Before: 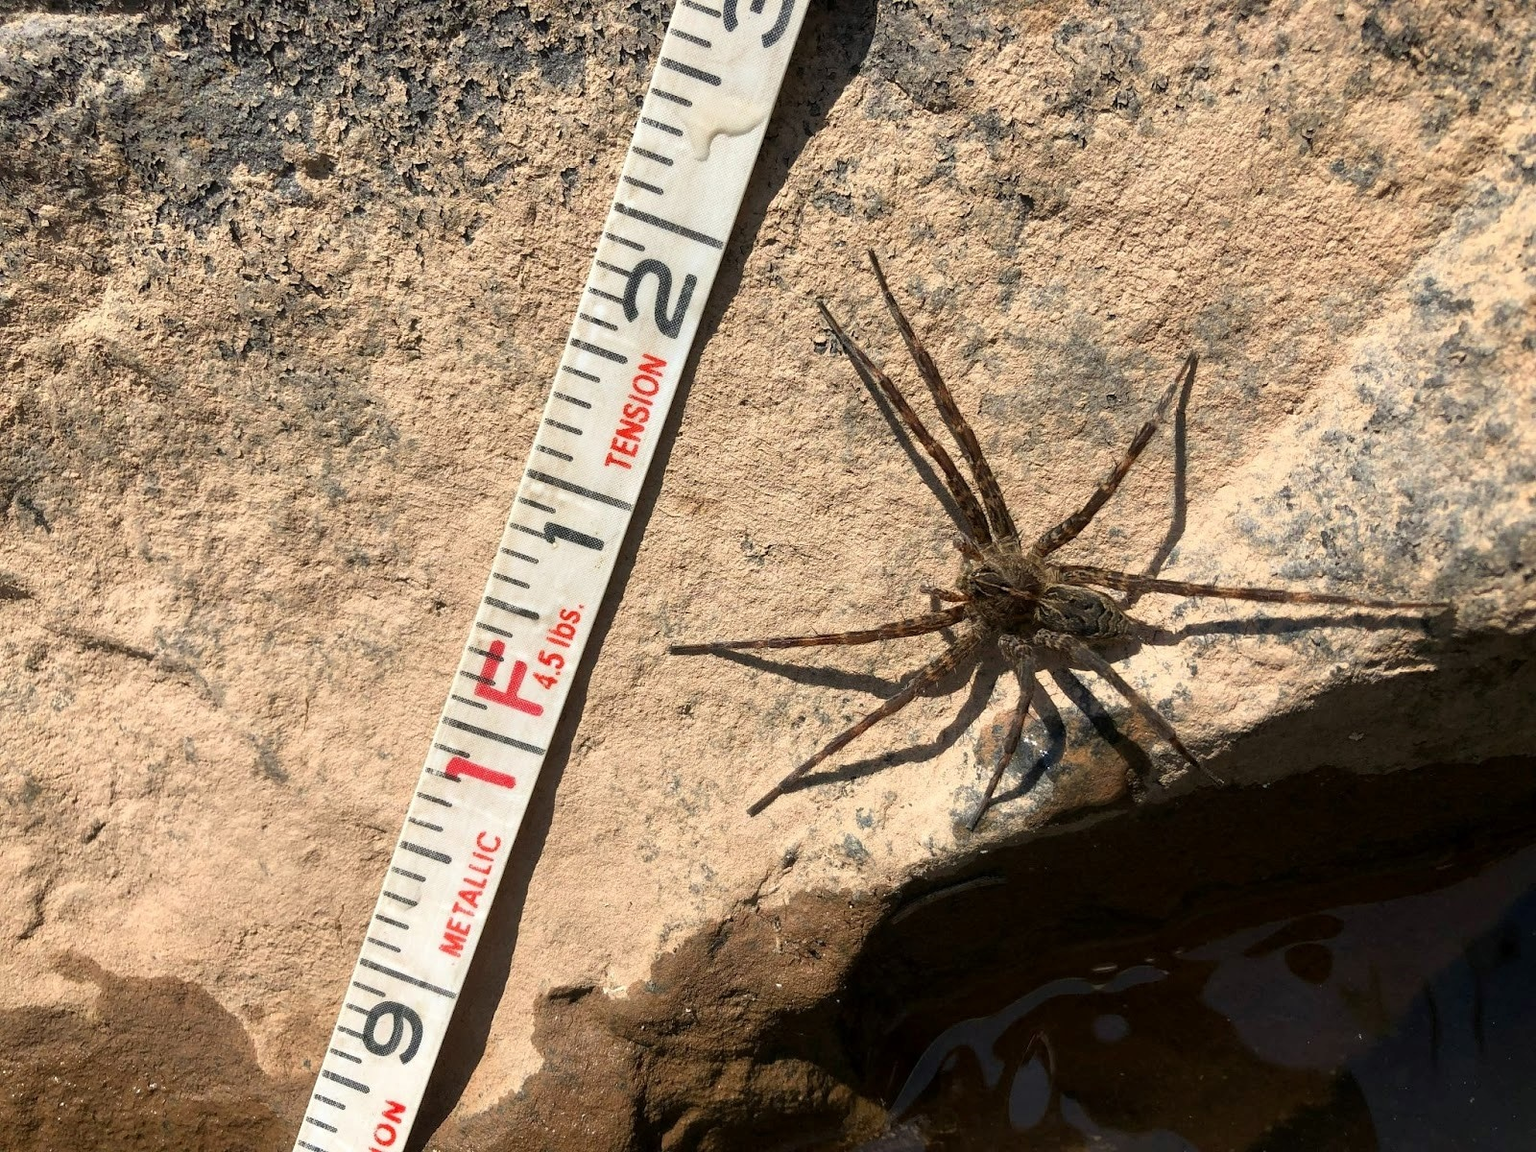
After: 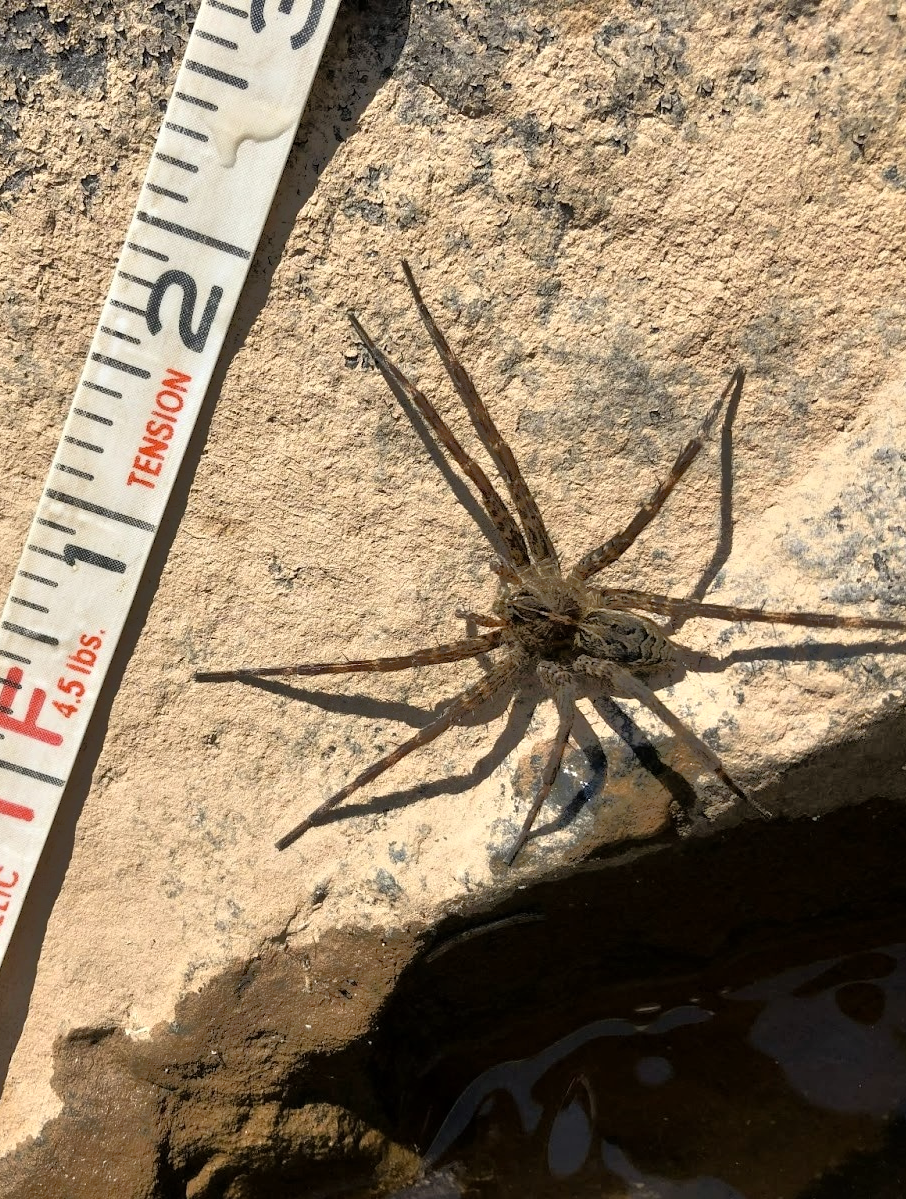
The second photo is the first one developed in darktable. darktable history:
crop: left 31.458%, top 0%, right 11.876%
color contrast: green-magenta contrast 0.81
tone equalizer: -8 EV -0.528 EV, -7 EV -0.319 EV, -6 EV -0.083 EV, -5 EV 0.413 EV, -4 EV 0.985 EV, -3 EV 0.791 EV, -2 EV -0.01 EV, -1 EV 0.14 EV, +0 EV -0.012 EV, smoothing 1
